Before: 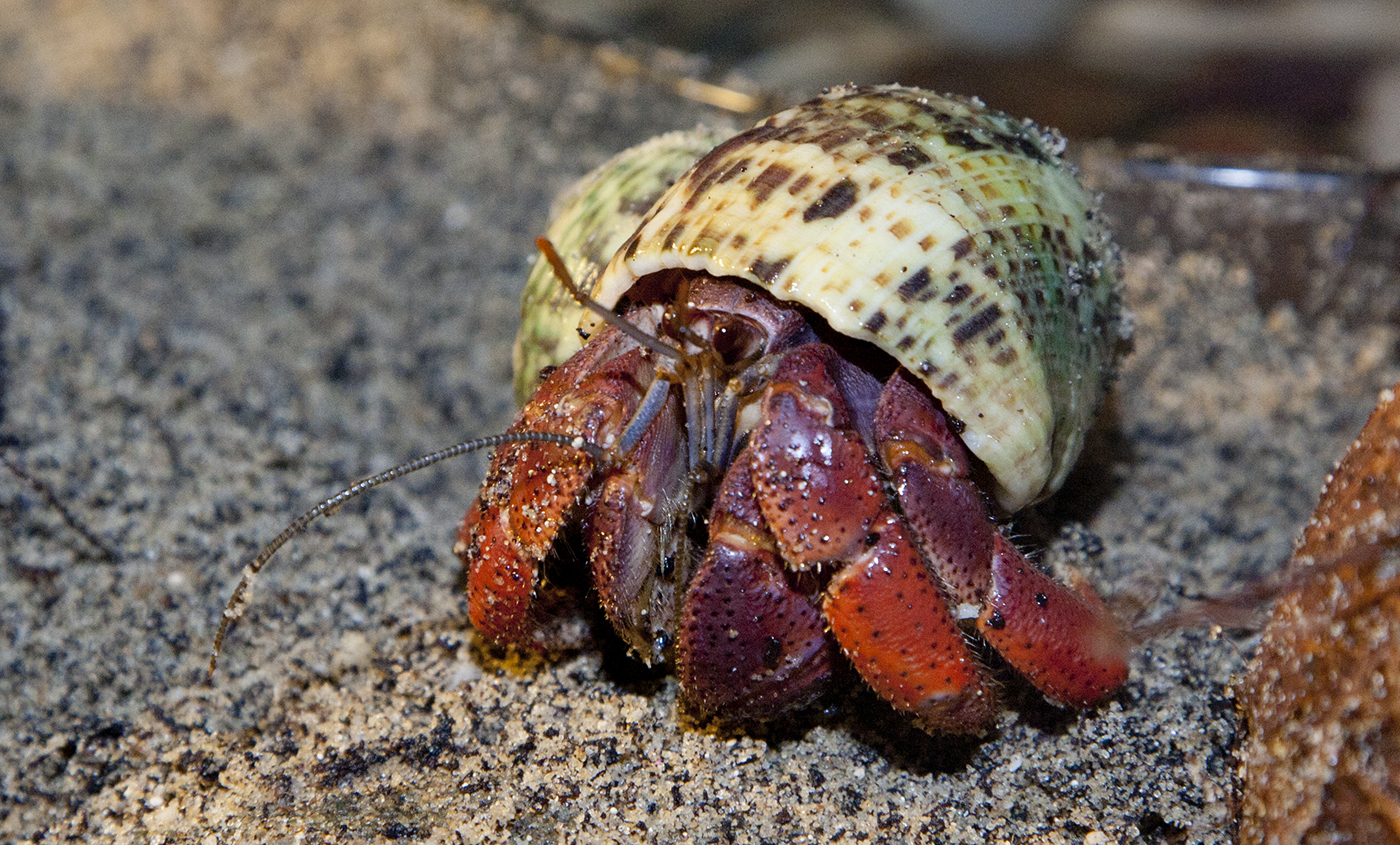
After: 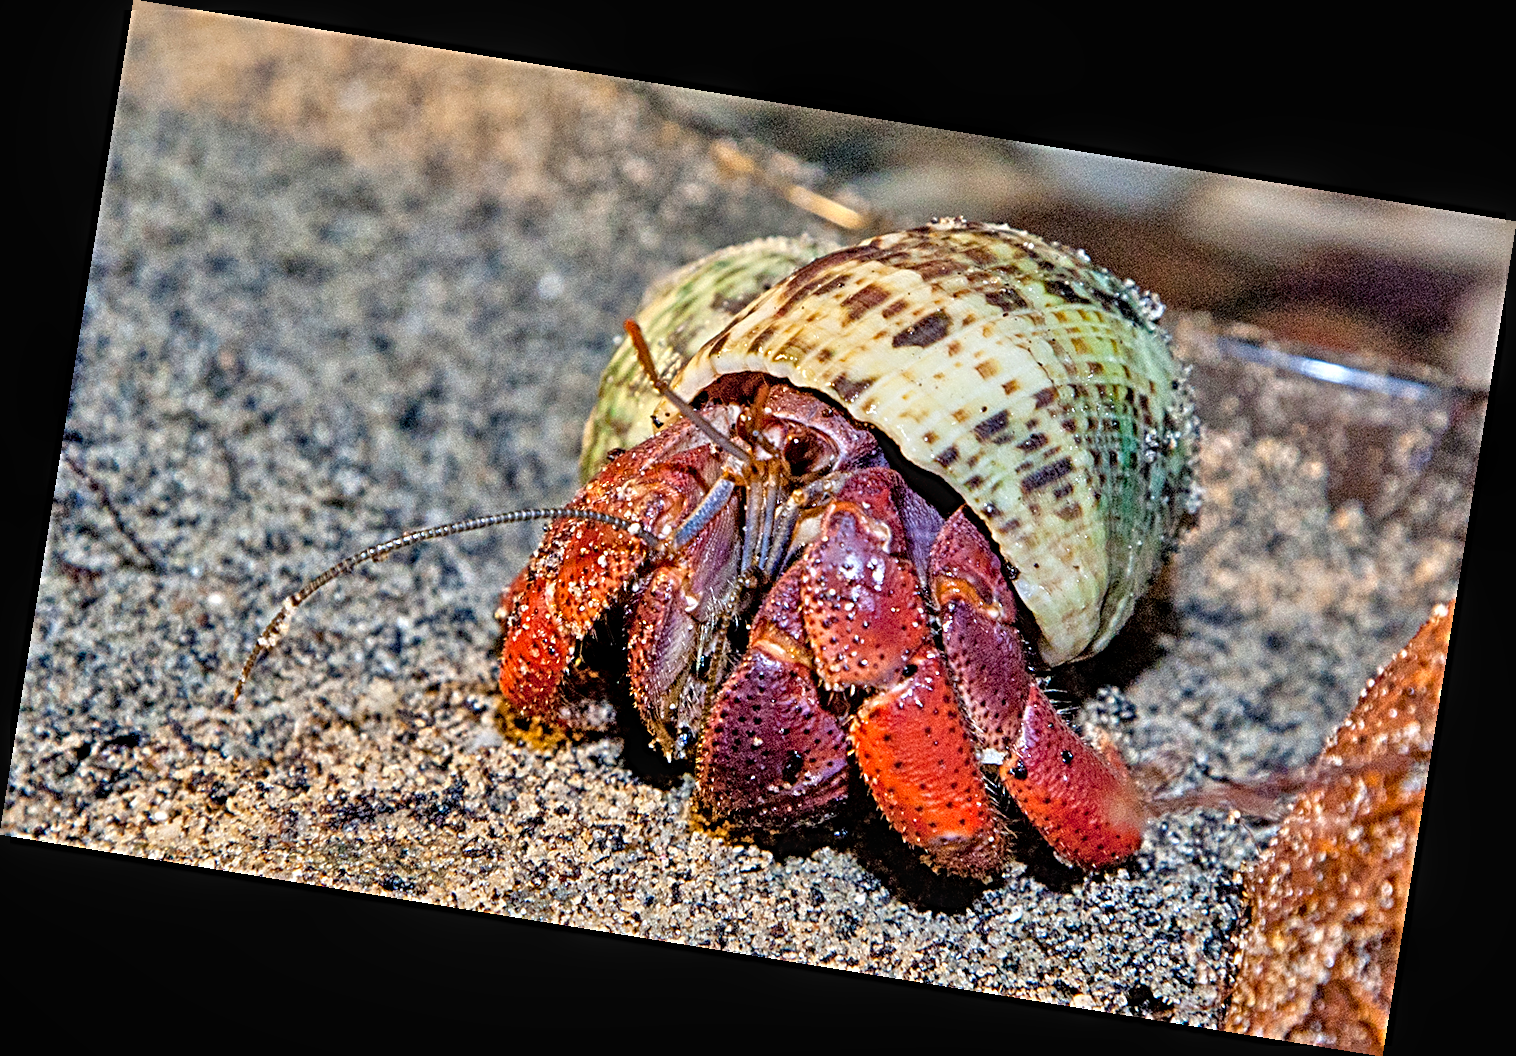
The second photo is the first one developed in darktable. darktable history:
sharpen: radius 3.69, amount 0.928
tone equalizer: -7 EV 0.15 EV, -6 EV 0.6 EV, -5 EV 1.15 EV, -4 EV 1.33 EV, -3 EV 1.15 EV, -2 EV 0.6 EV, -1 EV 0.15 EV, mask exposure compensation -0.5 EV
local contrast: on, module defaults
rotate and perspective: rotation 9.12°, automatic cropping off
